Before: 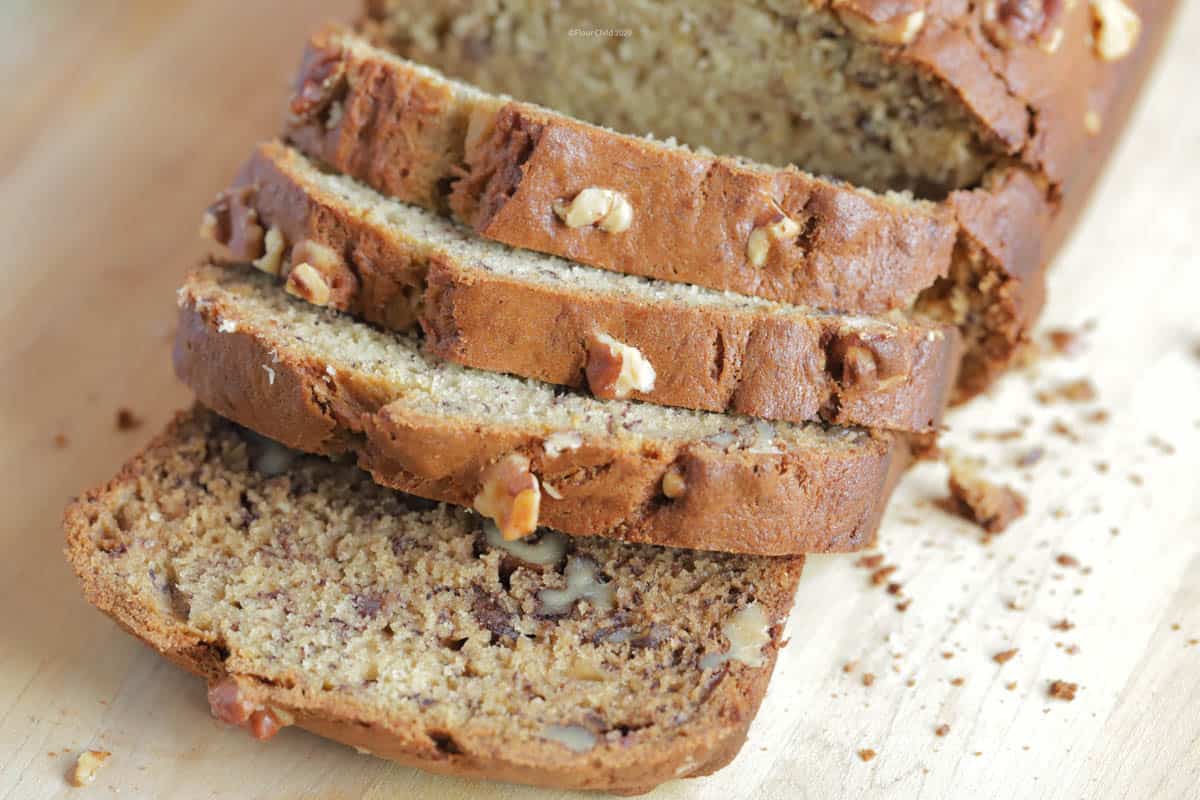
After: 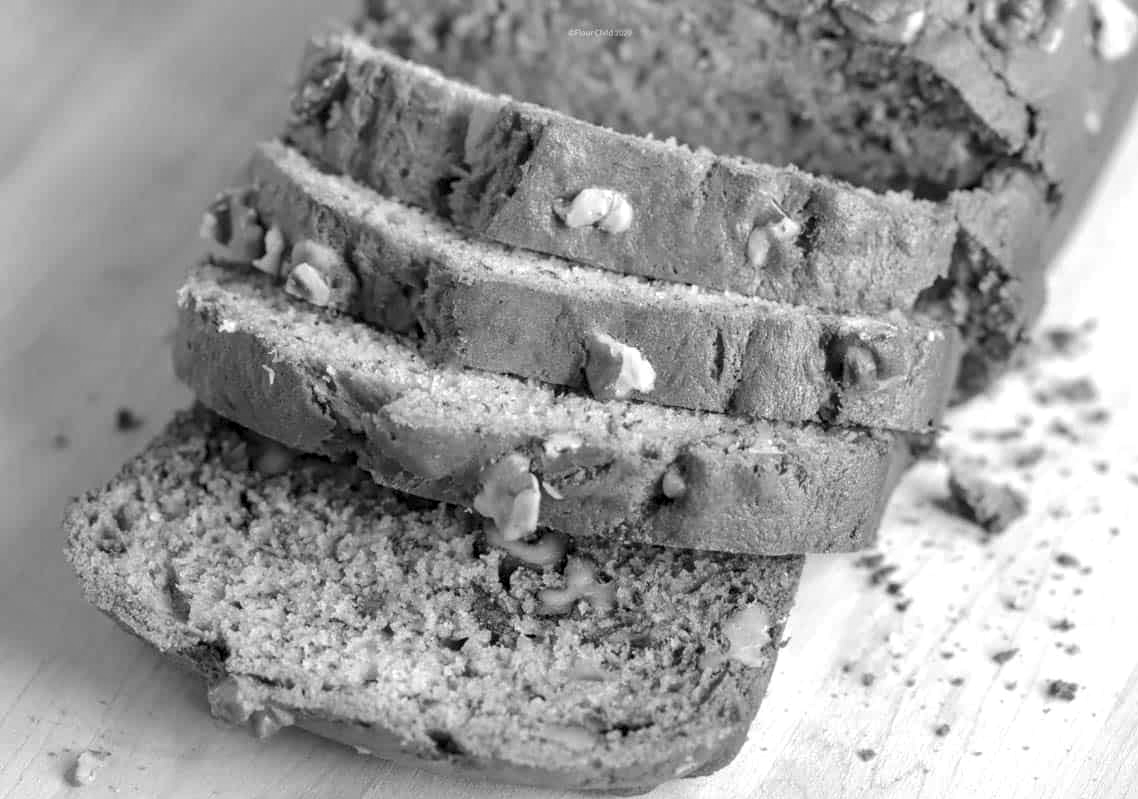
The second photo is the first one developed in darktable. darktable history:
crop and rotate: right 5.167%
monochrome: on, module defaults
color contrast: green-magenta contrast 0.8, blue-yellow contrast 1.1, unbound 0
local contrast: detail 130%
